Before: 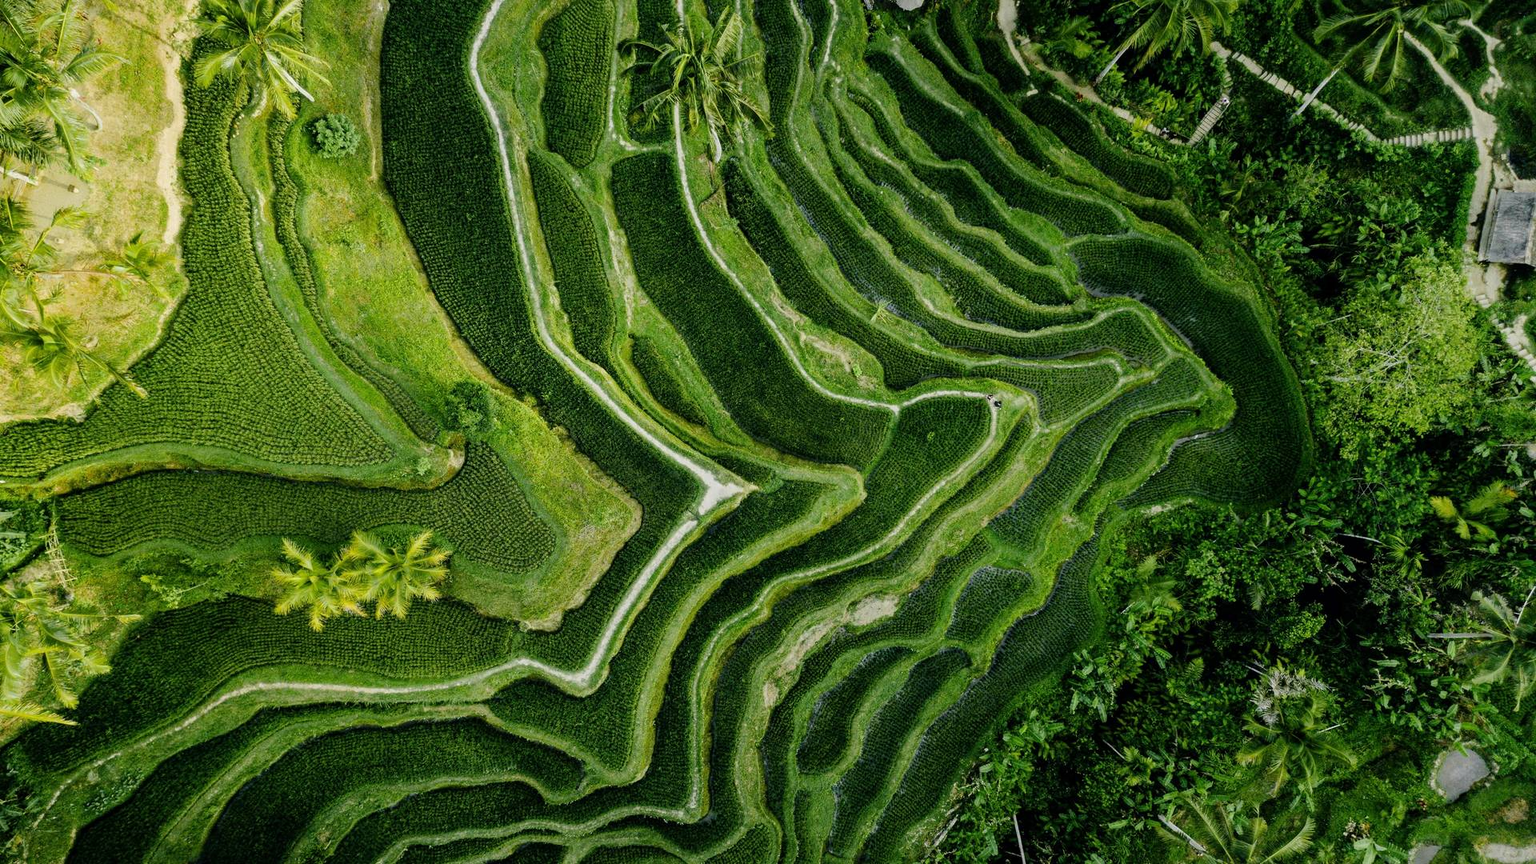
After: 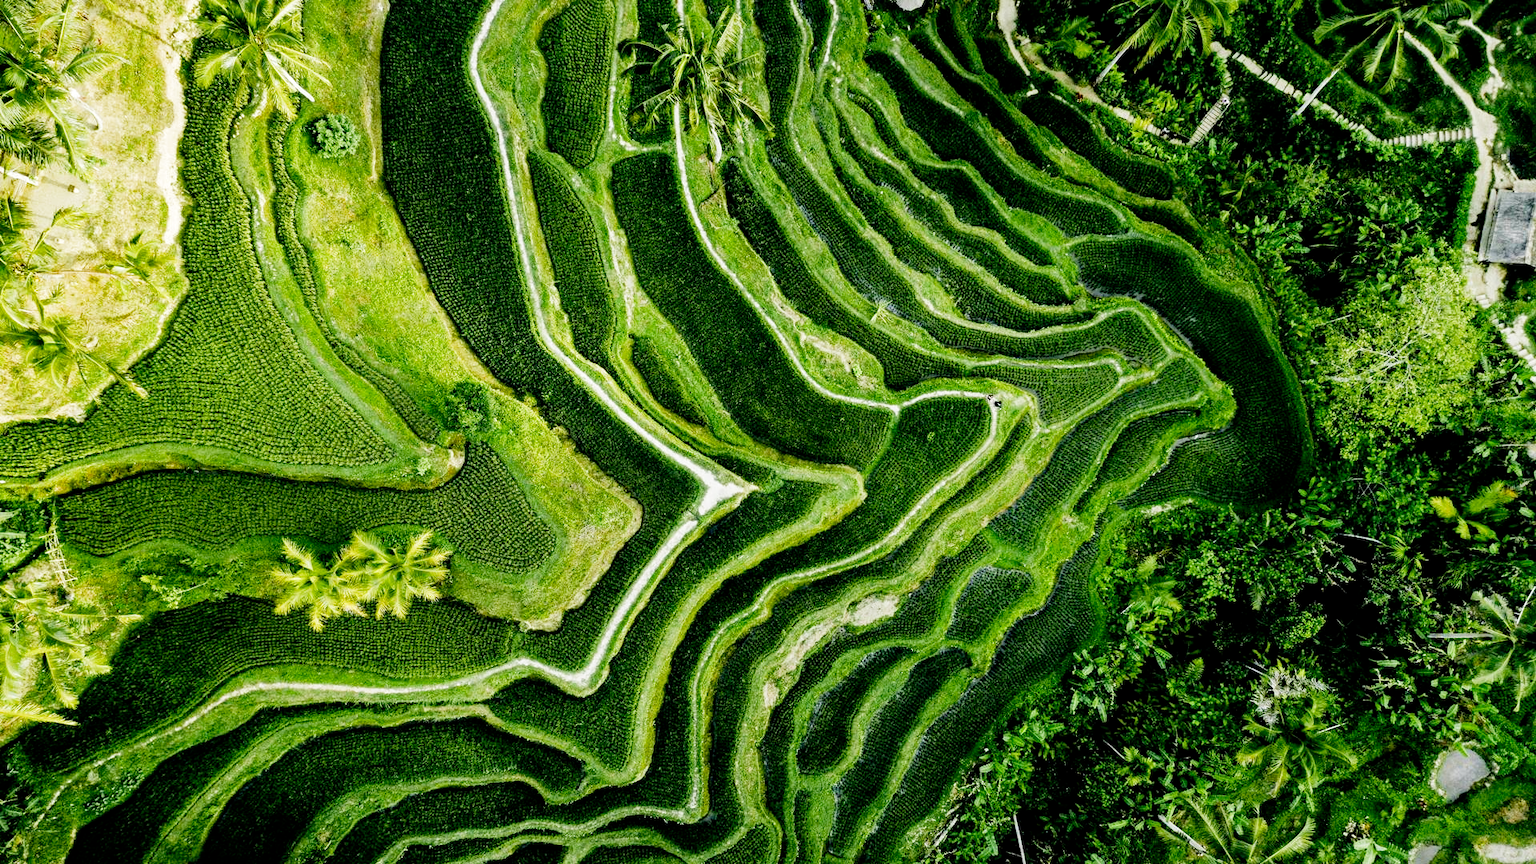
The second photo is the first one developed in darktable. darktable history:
shadows and highlights: radius 171.16, shadows 27, white point adjustment 3.13, highlights -67.95, soften with gaussian
tone equalizer: on, module defaults
filmic rgb: middle gray luminance 12.74%, black relative exposure -10.13 EV, white relative exposure 3.47 EV, threshold 6 EV, target black luminance 0%, hardness 5.74, latitude 44.69%, contrast 1.221, highlights saturation mix 5%, shadows ↔ highlights balance 26.78%, add noise in highlights 0, preserve chrominance no, color science v3 (2019), use custom middle-gray values true, iterations of high-quality reconstruction 0, contrast in highlights soft, enable highlight reconstruction true
